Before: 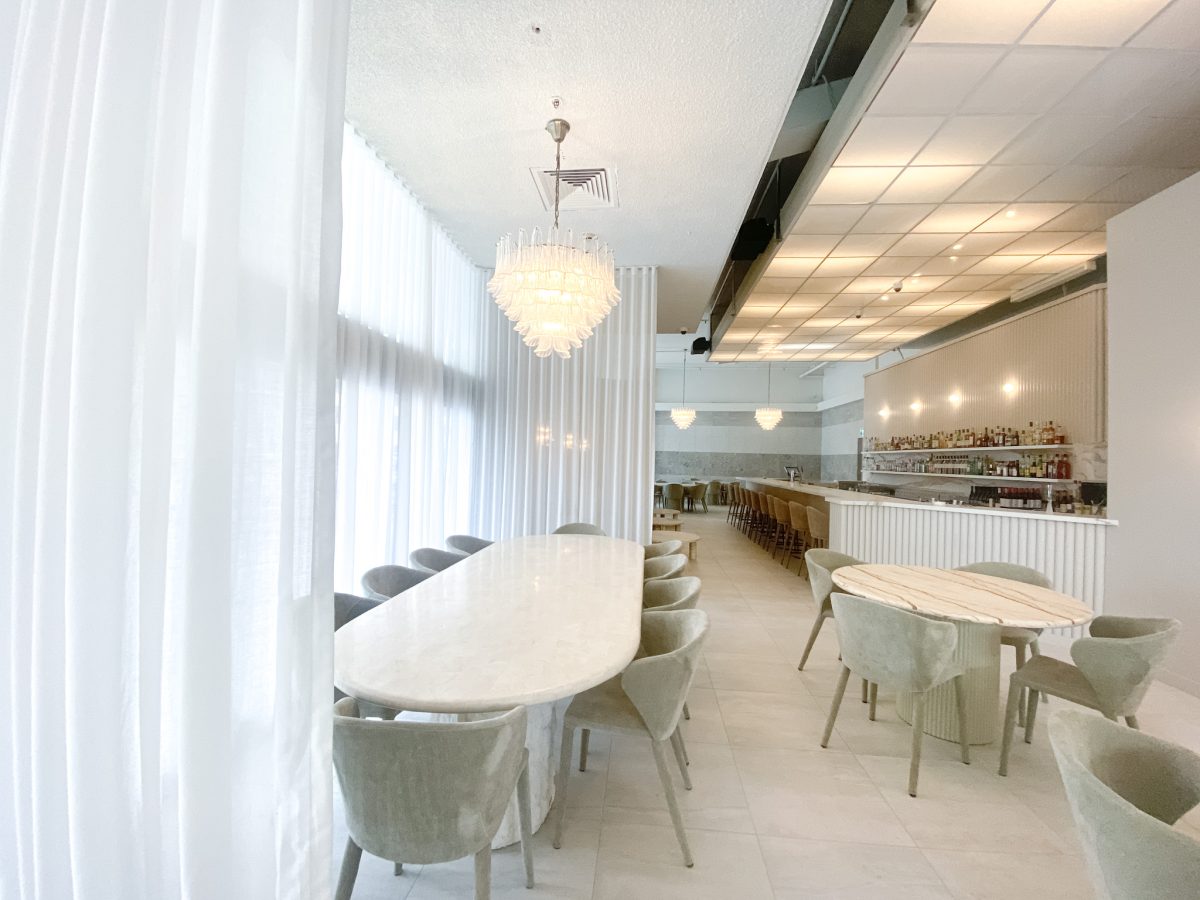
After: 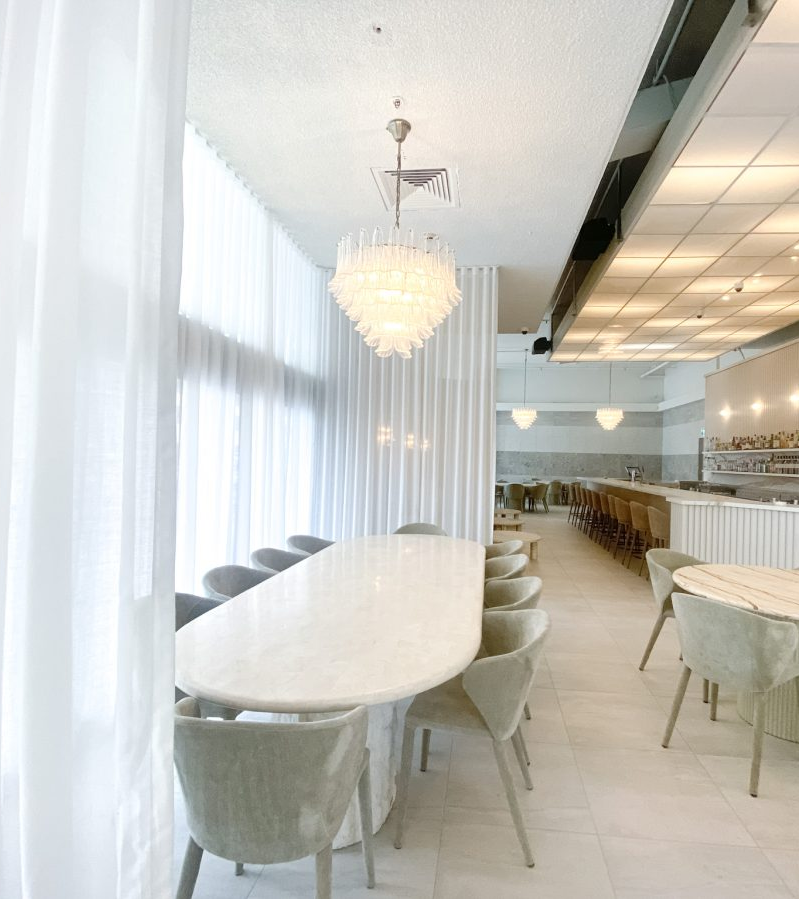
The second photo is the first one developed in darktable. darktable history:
crop and rotate: left 13.328%, right 20.032%
